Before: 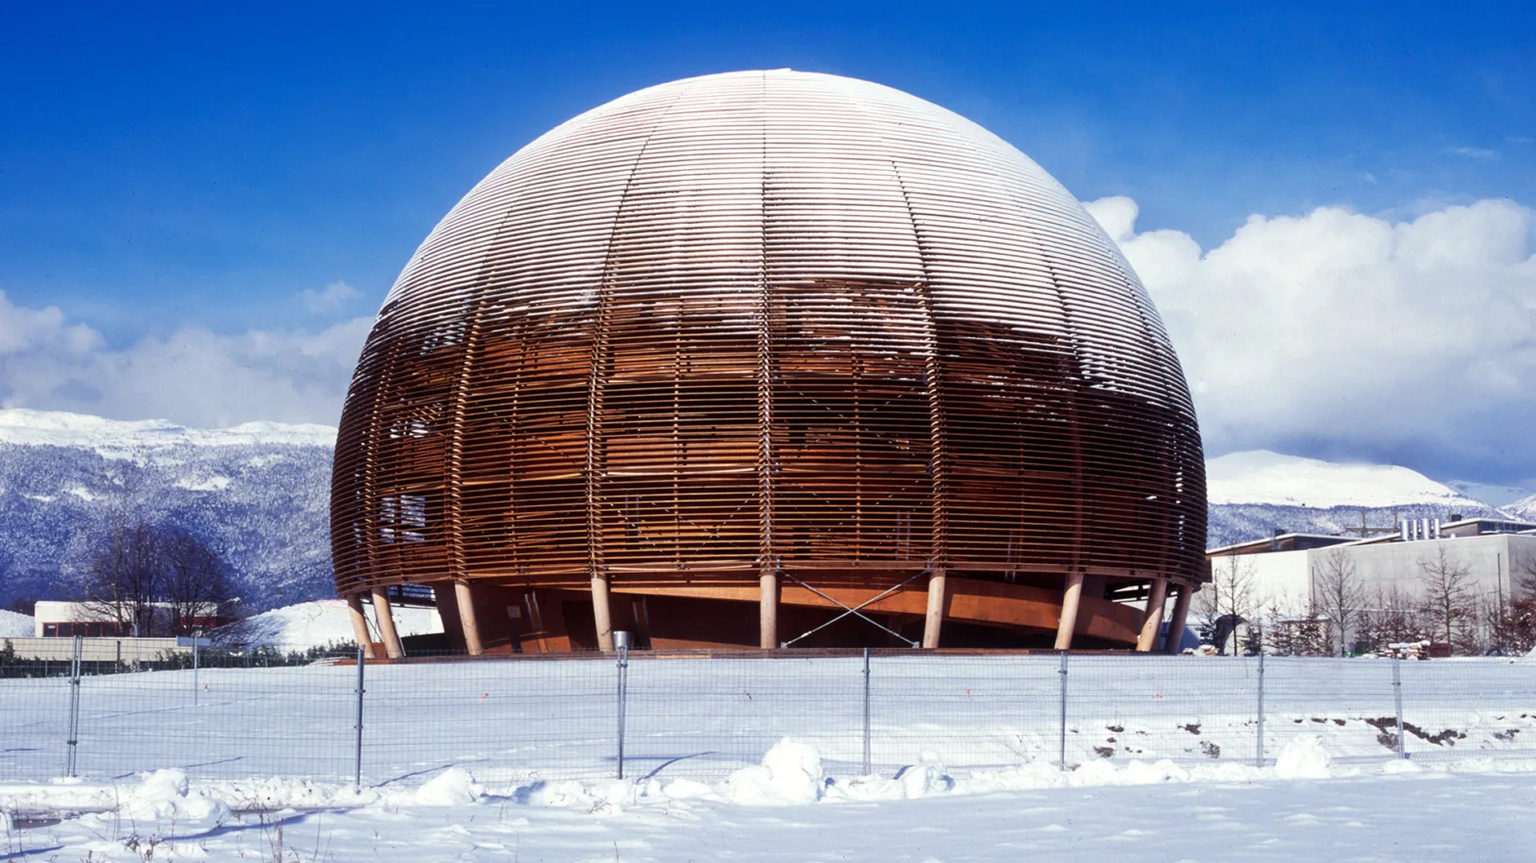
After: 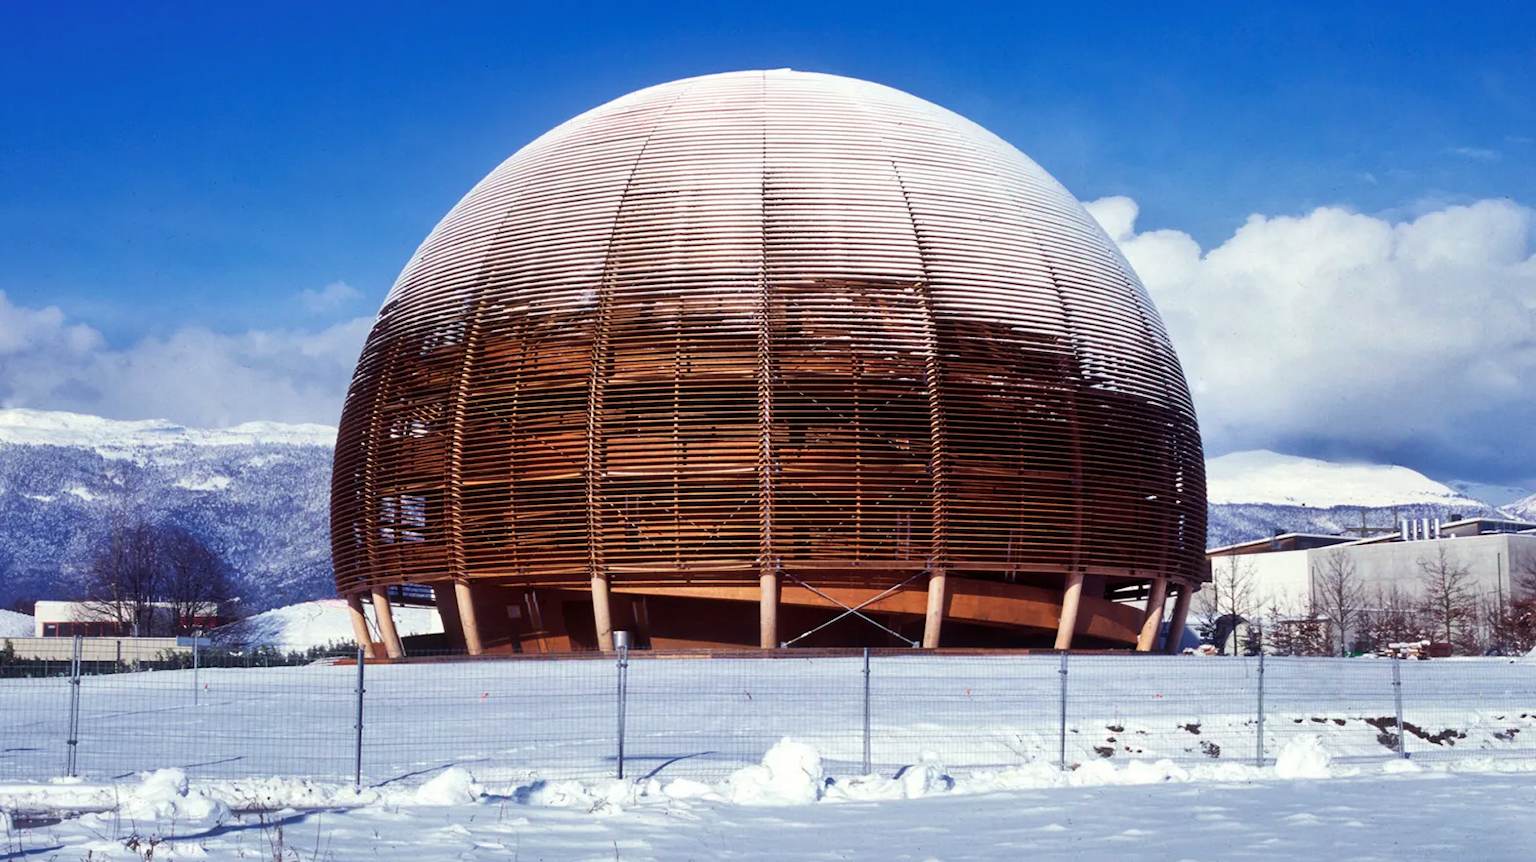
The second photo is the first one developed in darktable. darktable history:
velvia: on, module defaults
exposure: exposure -0.012 EV, compensate highlight preservation false
shadows and highlights: soften with gaussian
